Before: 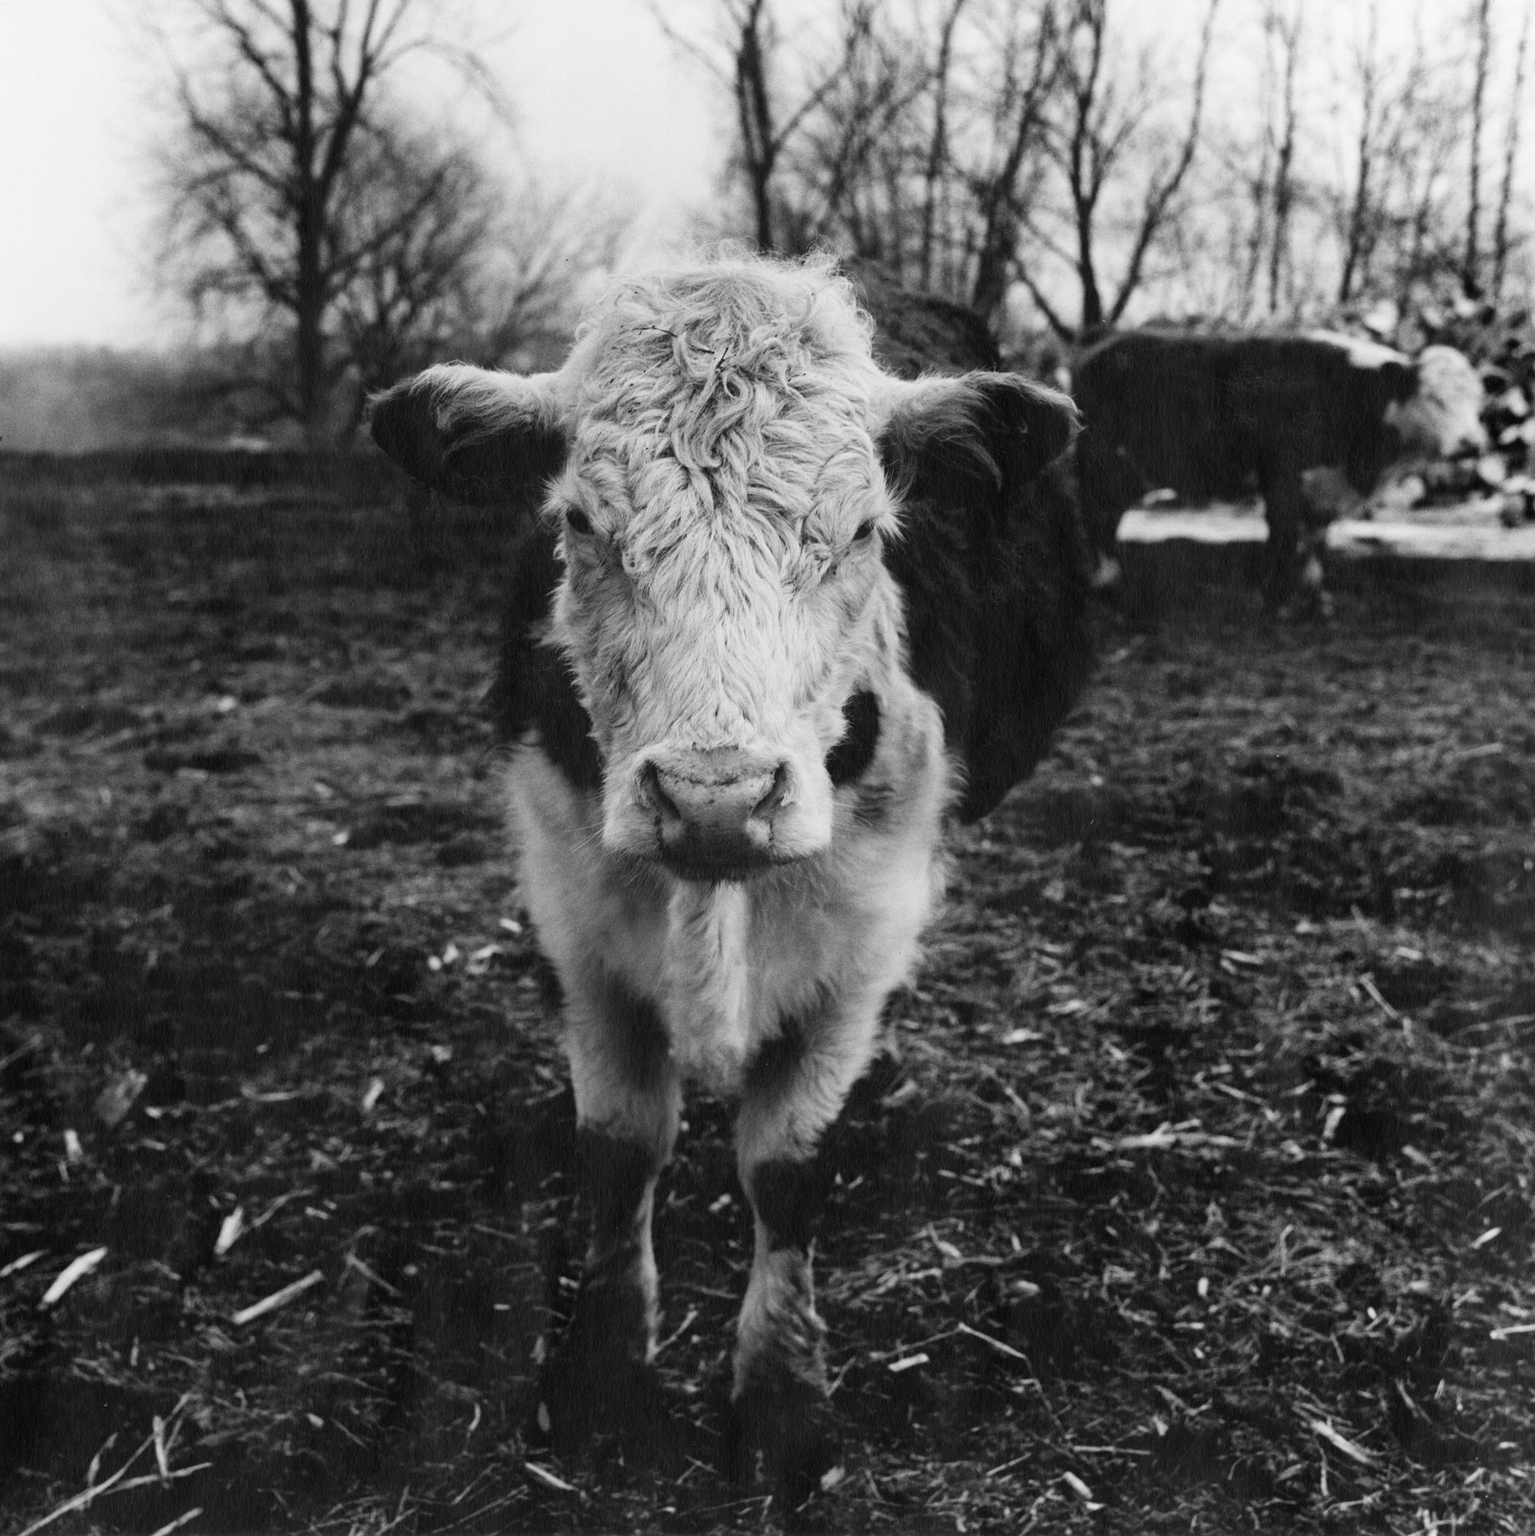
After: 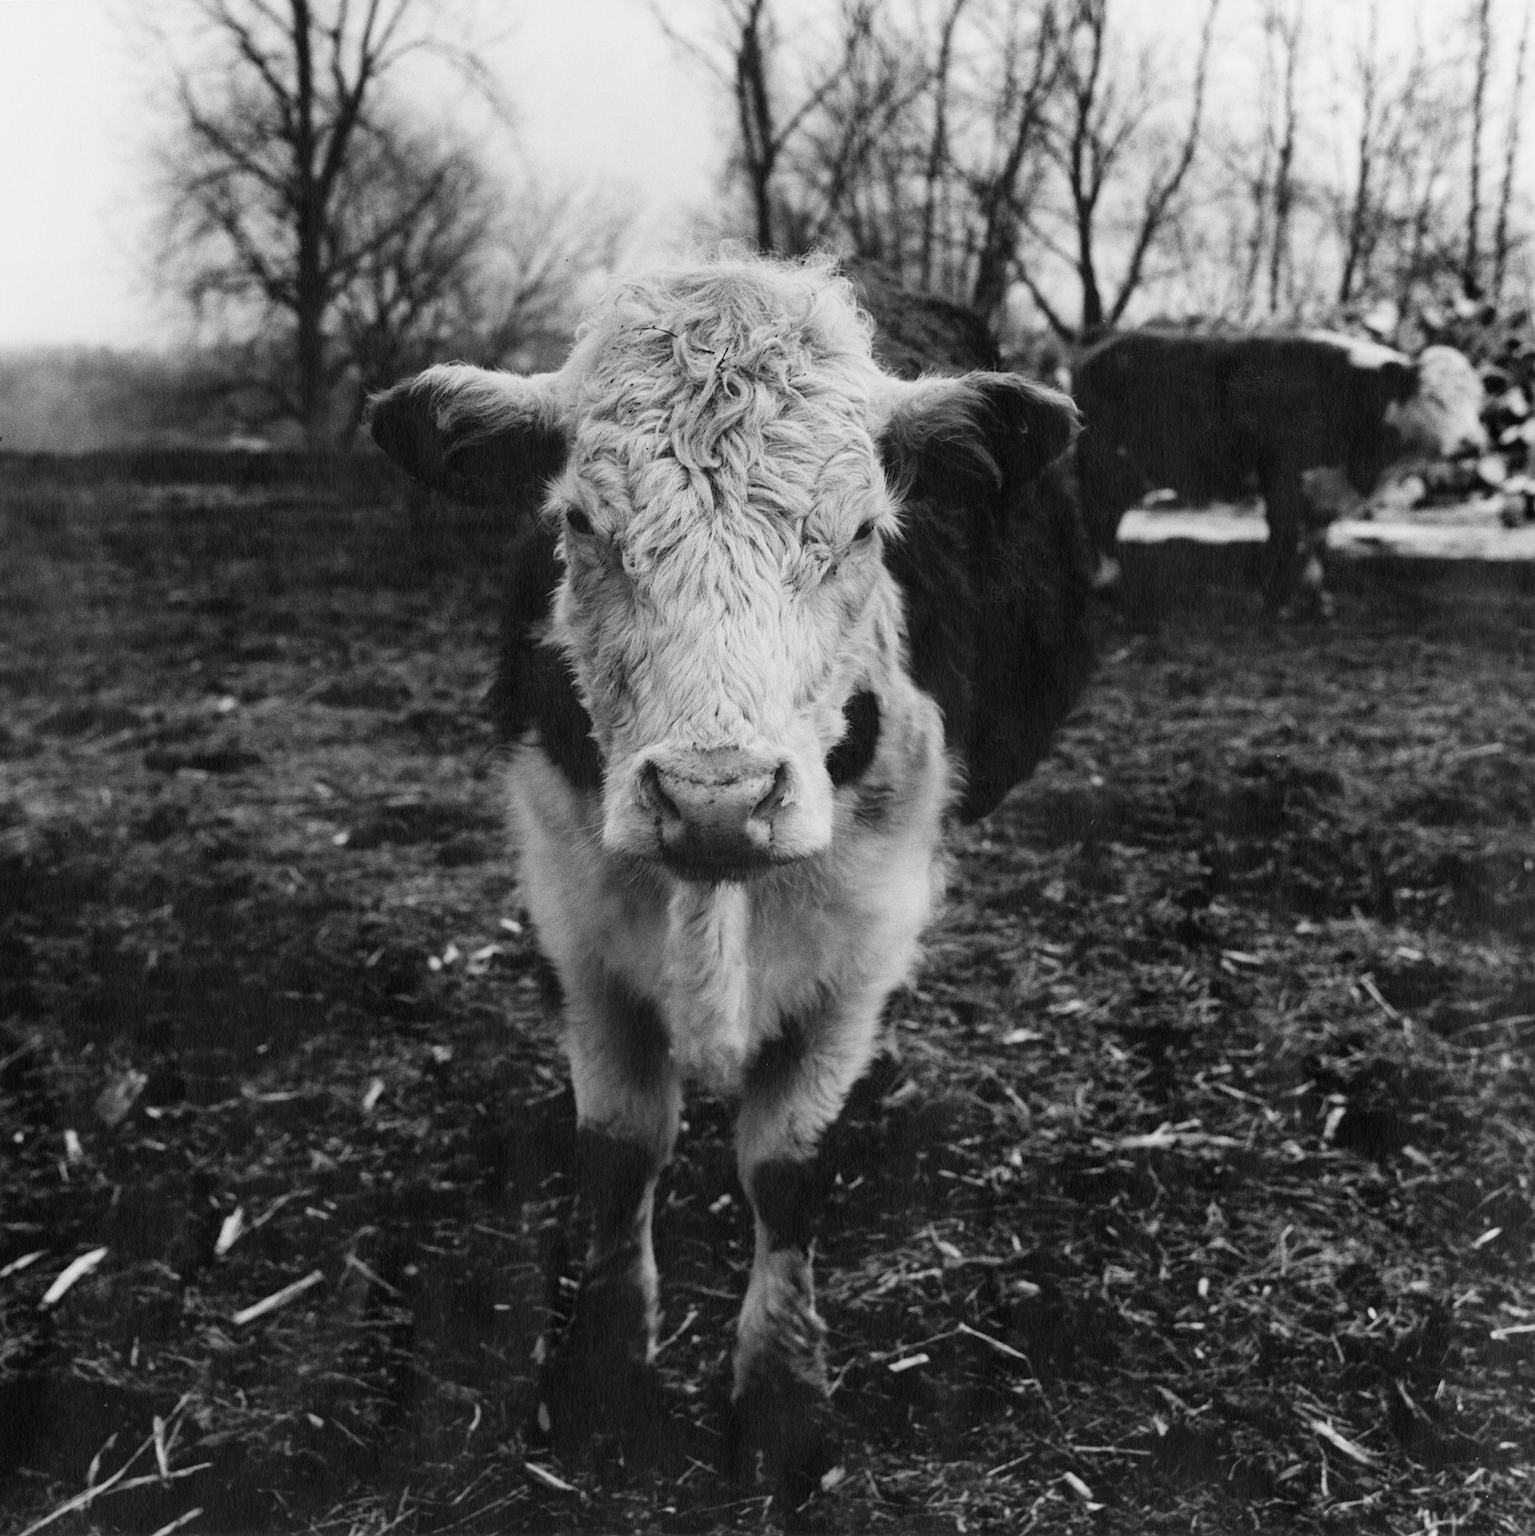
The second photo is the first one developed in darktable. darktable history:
velvia: on, module defaults
exposure: exposure -0.048 EV, compensate highlight preservation false
